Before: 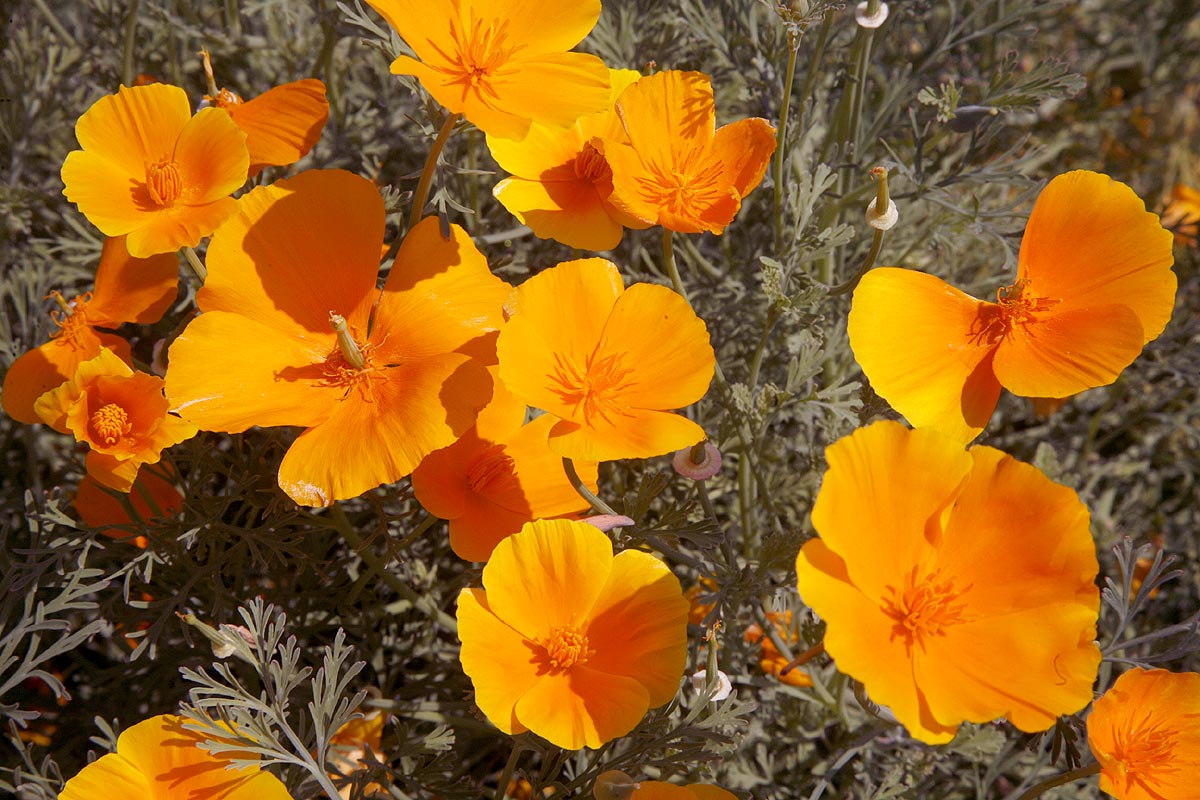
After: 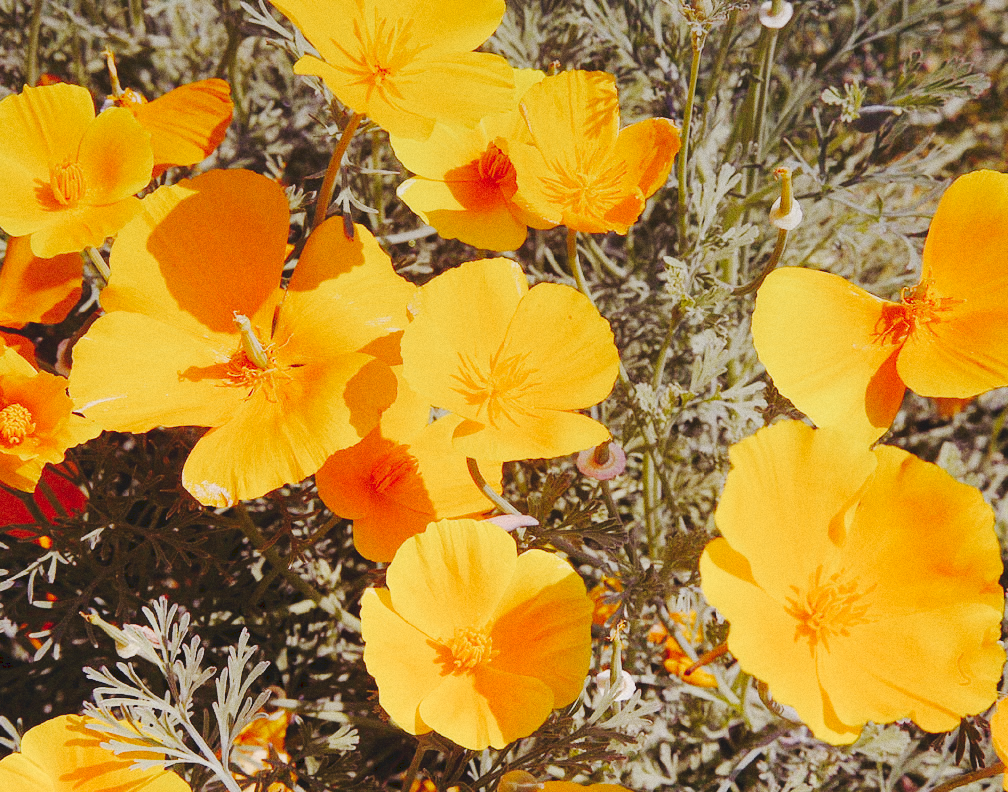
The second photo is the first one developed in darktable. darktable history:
tone curve: curves: ch0 [(0, 0) (0.003, 0.096) (0.011, 0.097) (0.025, 0.096) (0.044, 0.099) (0.069, 0.109) (0.1, 0.129) (0.136, 0.149) (0.177, 0.176) (0.224, 0.22) (0.277, 0.288) (0.335, 0.385) (0.399, 0.49) (0.468, 0.581) (0.543, 0.661) (0.623, 0.729) (0.709, 0.79) (0.801, 0.849) (0.898, 0.912) (1, 1)], preserve colors none
base curve: curves: ch0 [(0, 0) (0.158, 0.273) (0.879, 0.895) (1, 1)], preserve colors none
graduated density: on, module defaults
crop: left 8.026%, right 7.374%
grain: coarseness 0.09 ISO
